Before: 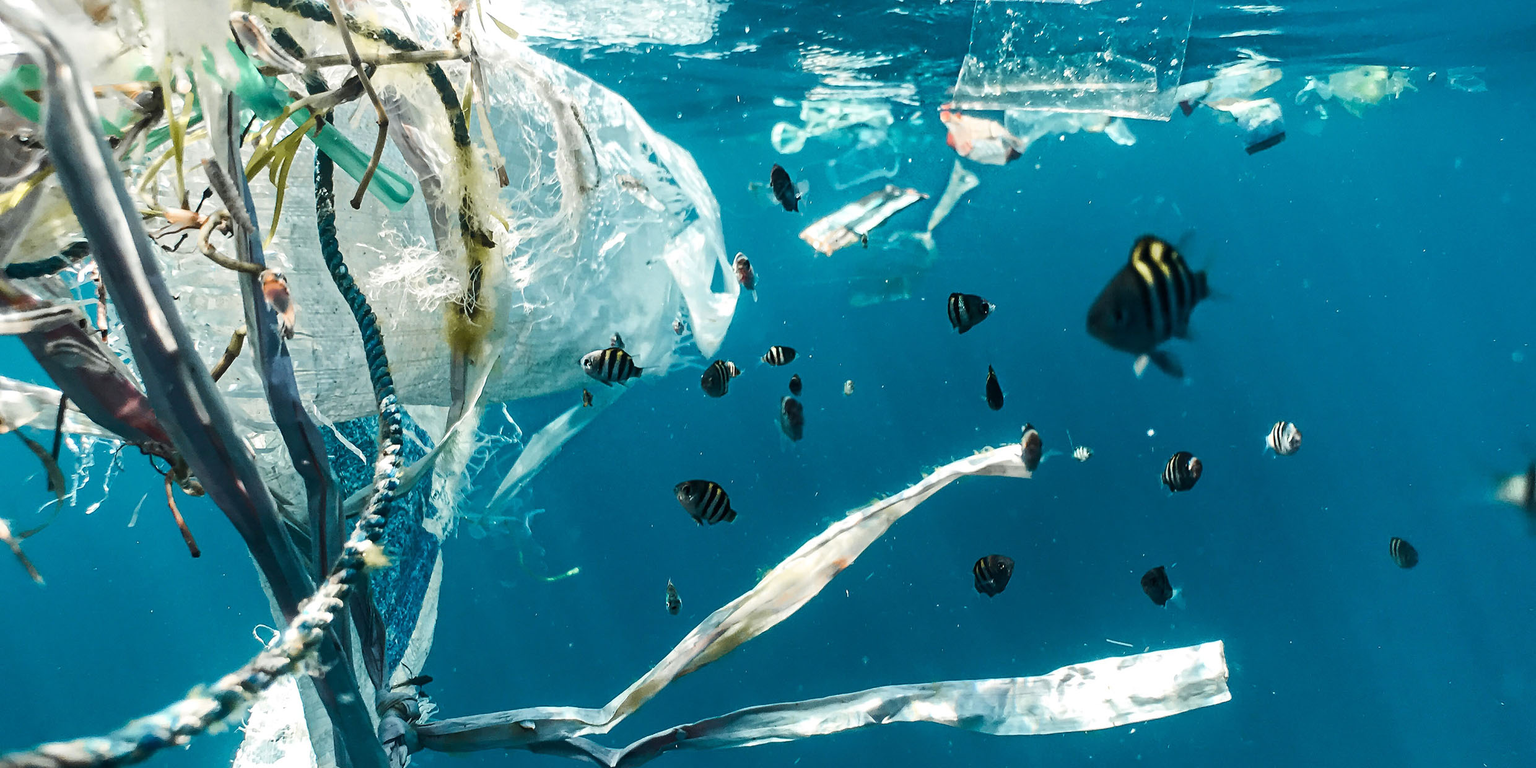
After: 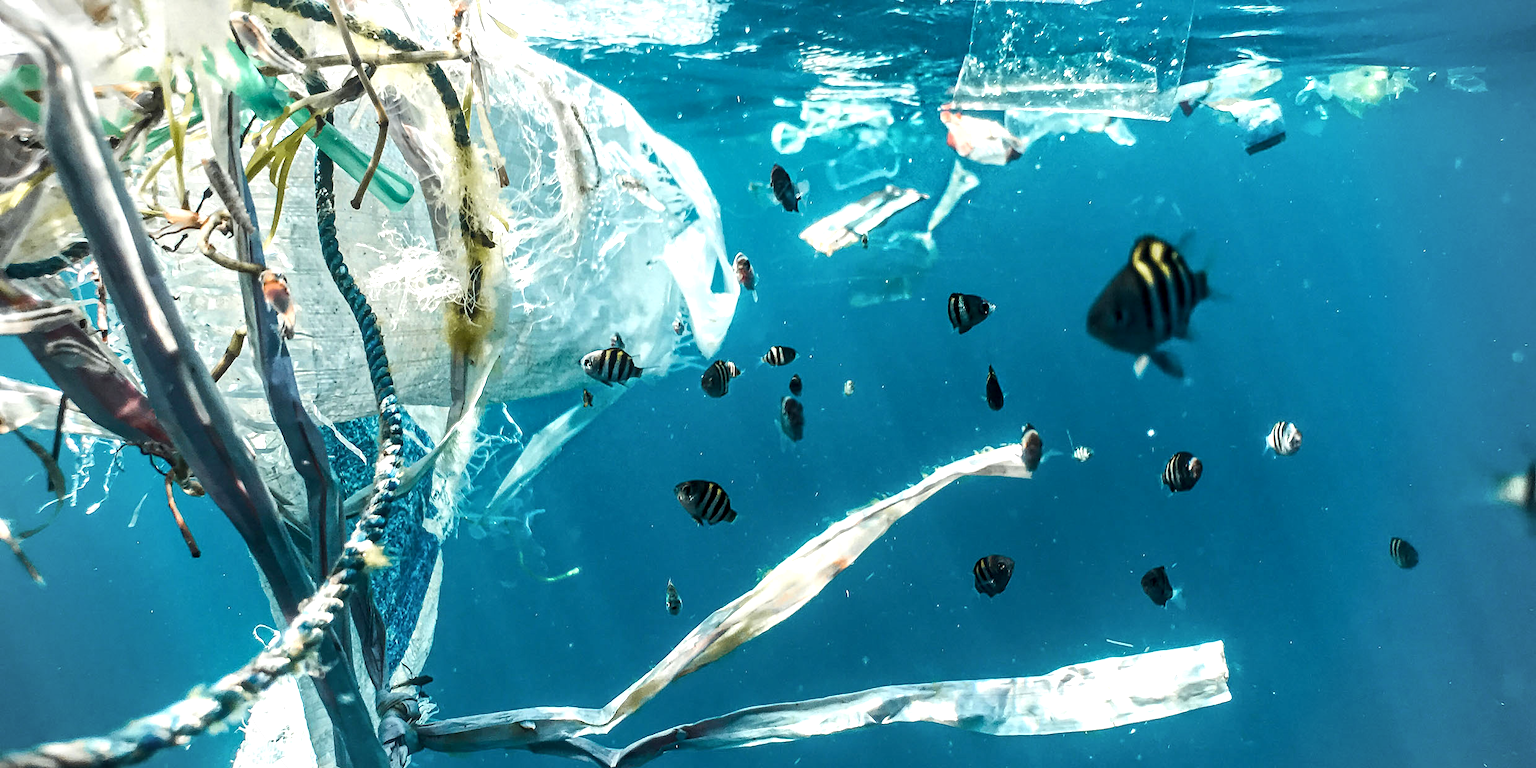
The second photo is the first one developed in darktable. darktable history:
exposure: exposure 0.4 EV, compensate highlight preservation false
local contrast: on, module defaults
vignetting: fall-off radius 92.68%, unbound false
